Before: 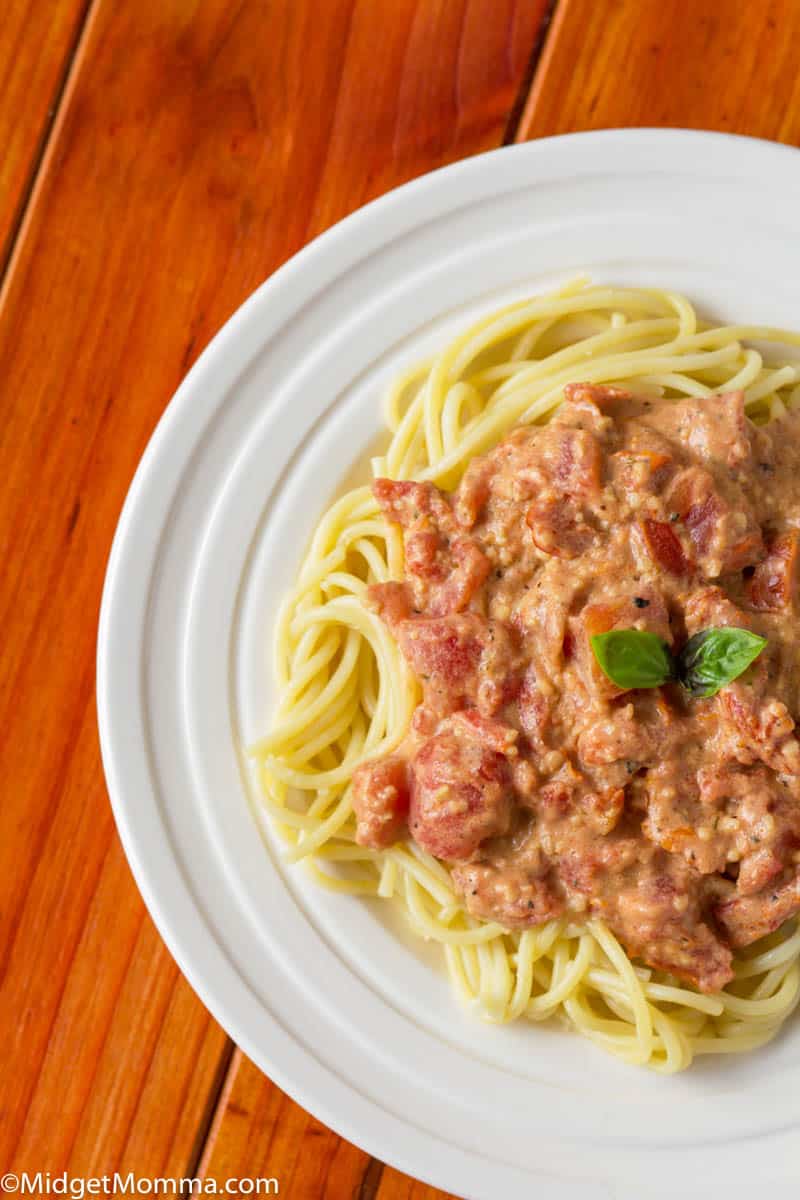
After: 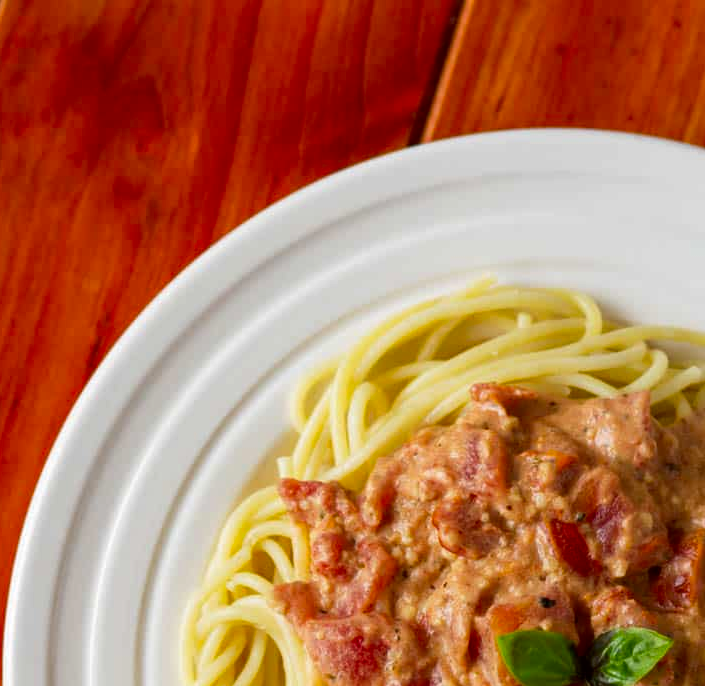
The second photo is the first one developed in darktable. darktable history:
crop and rotate: left 11.812%, bottom 42.776%
contrast brightness saturation: contrast 0.07, brightness -0.14, saturation 0.11
